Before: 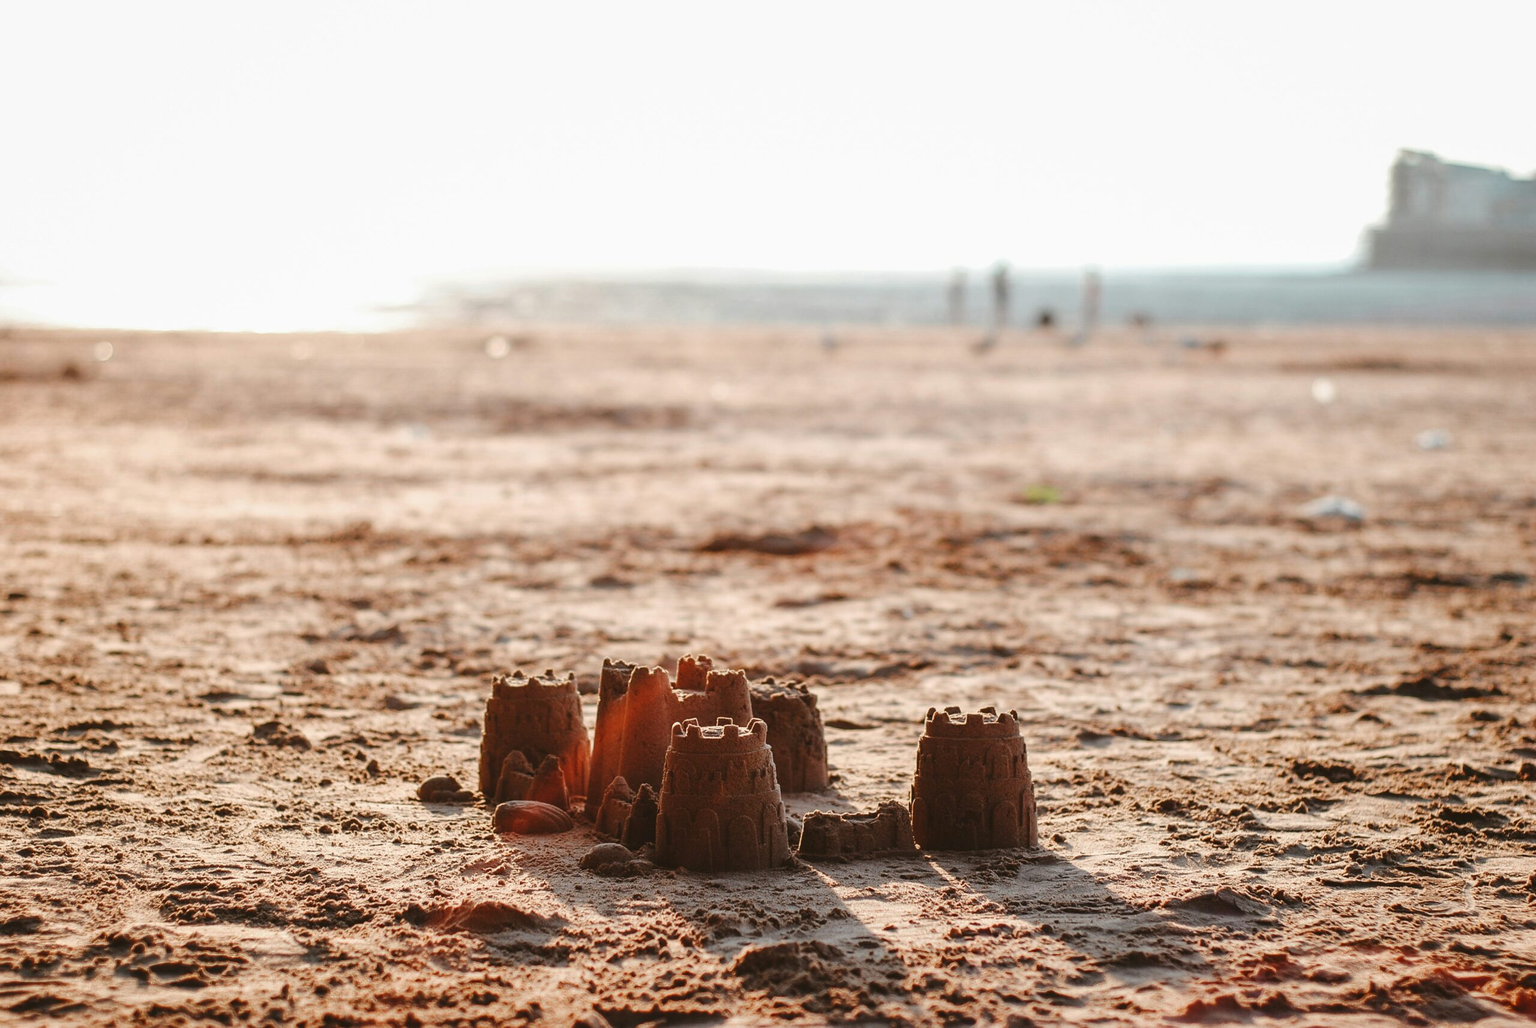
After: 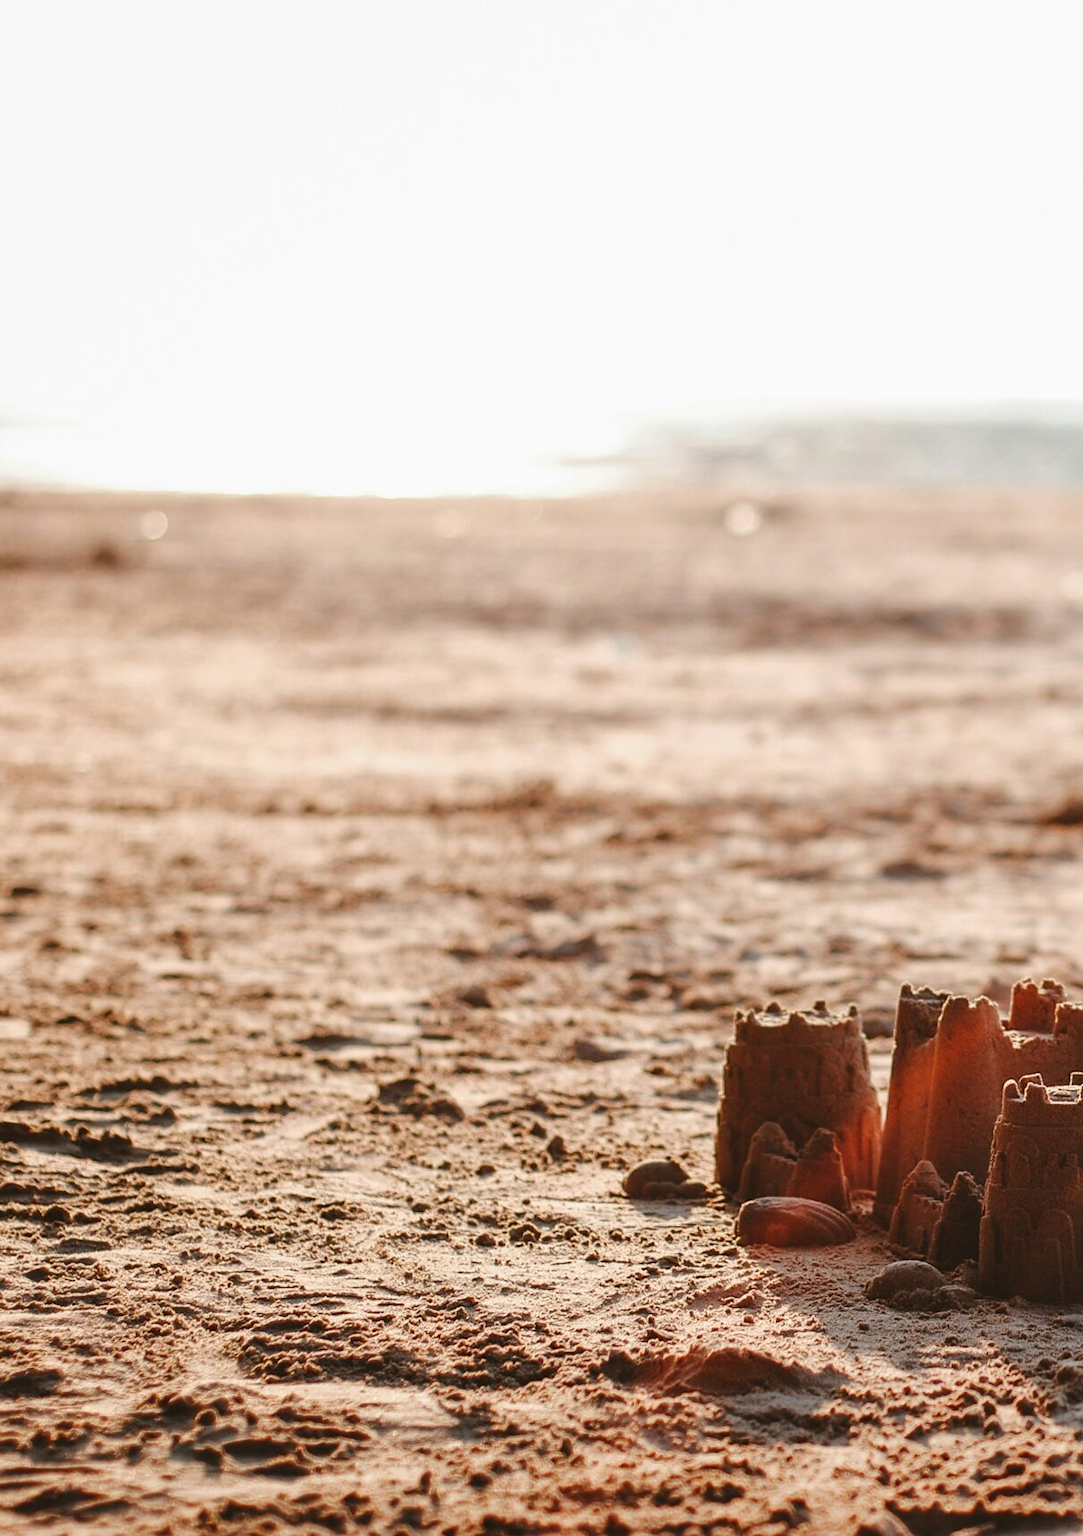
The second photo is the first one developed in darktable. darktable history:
shadows and highlights: shadows 31.28, highlights 1.35, soften with gaussian
crop and rotate: left 0.049%, top 0%, right 52.734%
